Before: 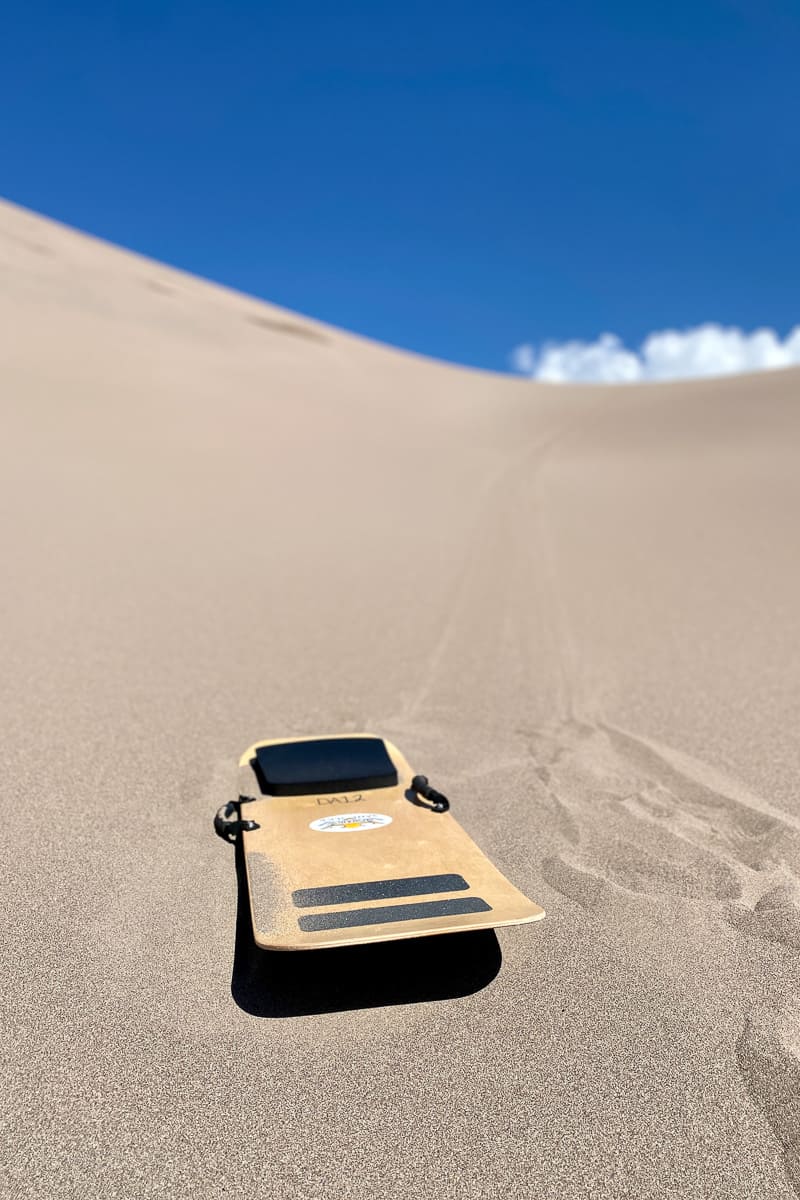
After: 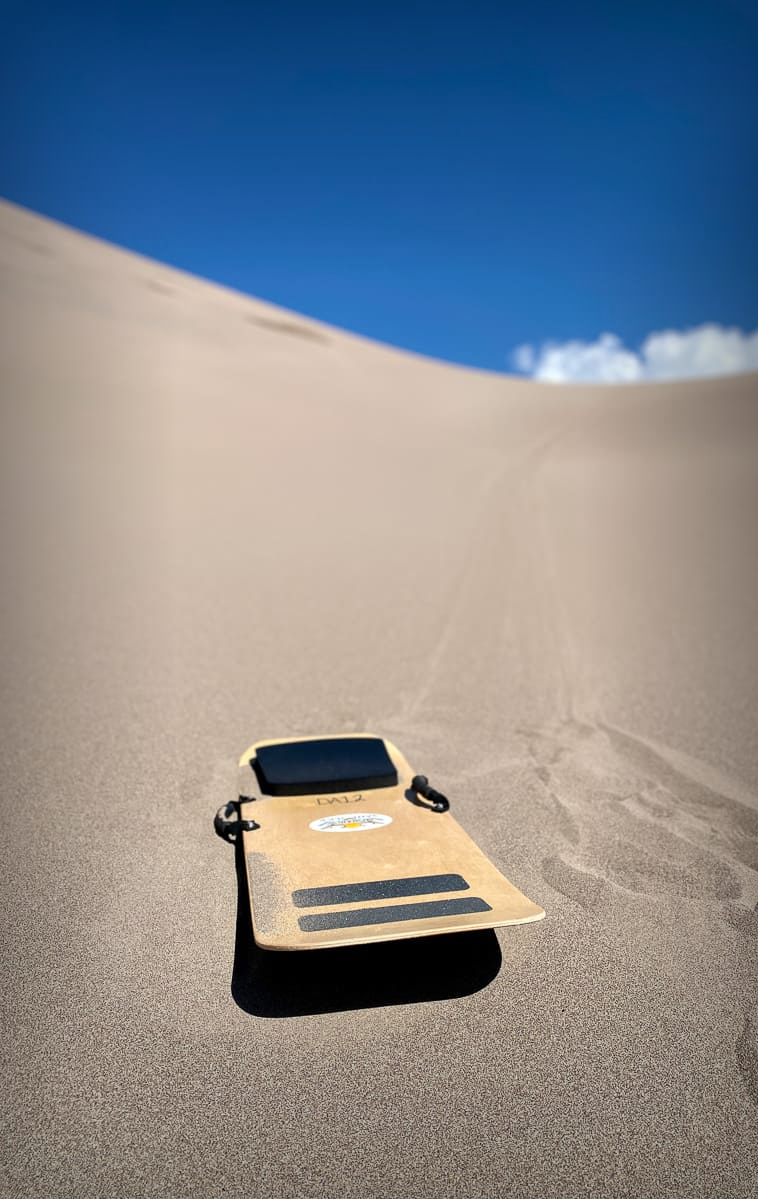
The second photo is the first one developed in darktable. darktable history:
crop and rotate: right 5.167%
vignetting: fall-off start 53.2%, brightness -0.594, saturation 0, automatic ratio true, width/height ratio 1.313, shape 0.22, unbound false
